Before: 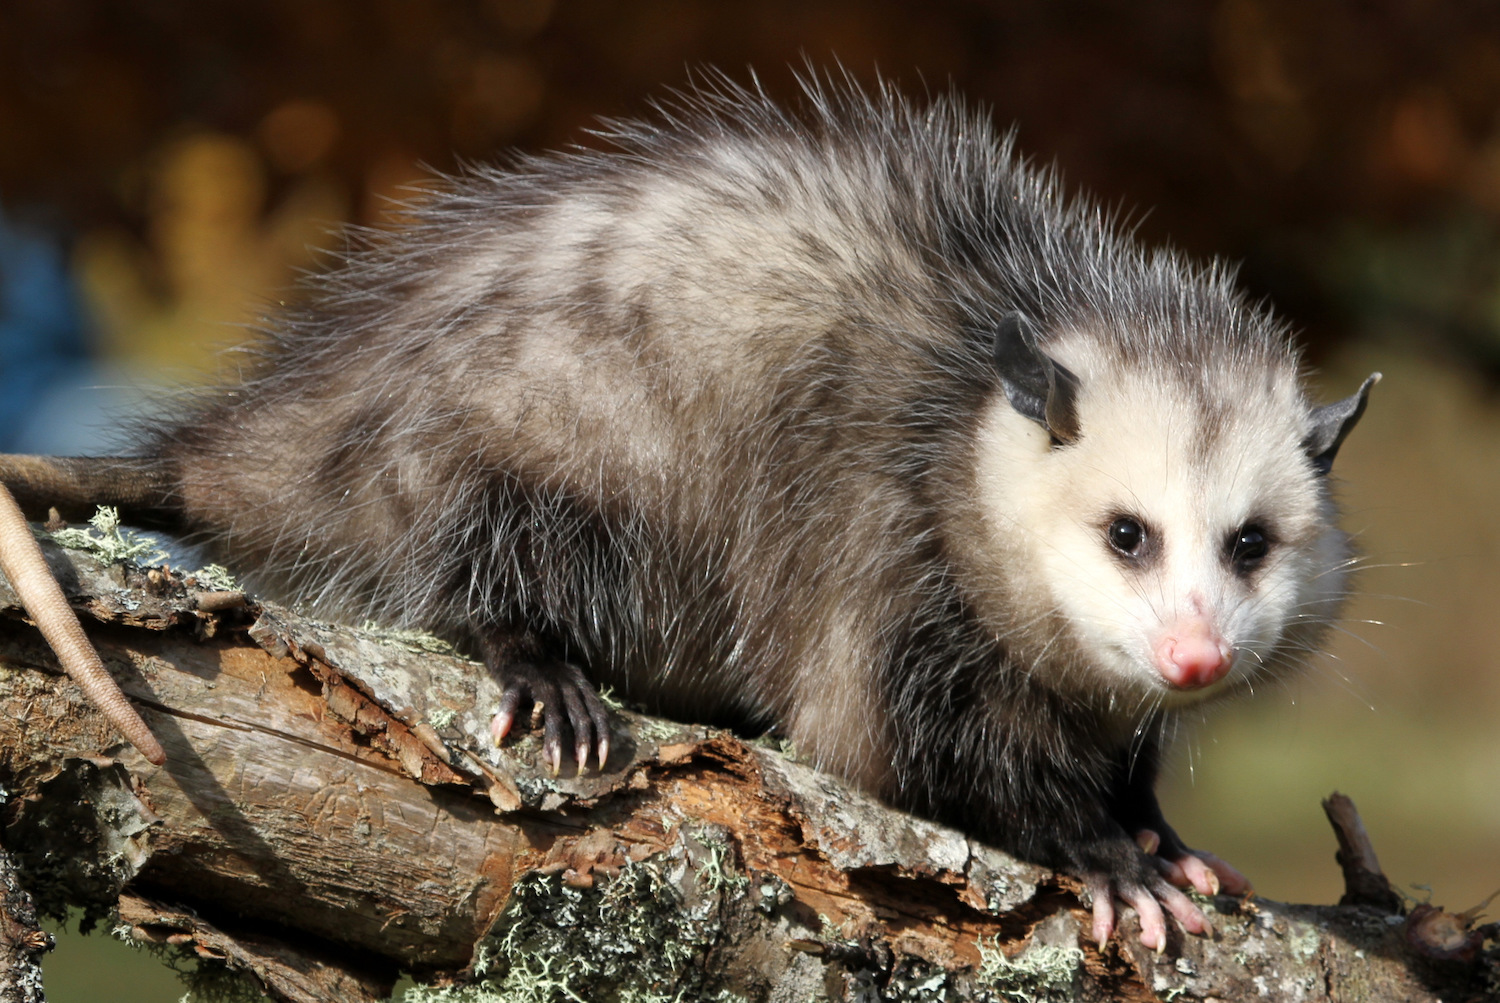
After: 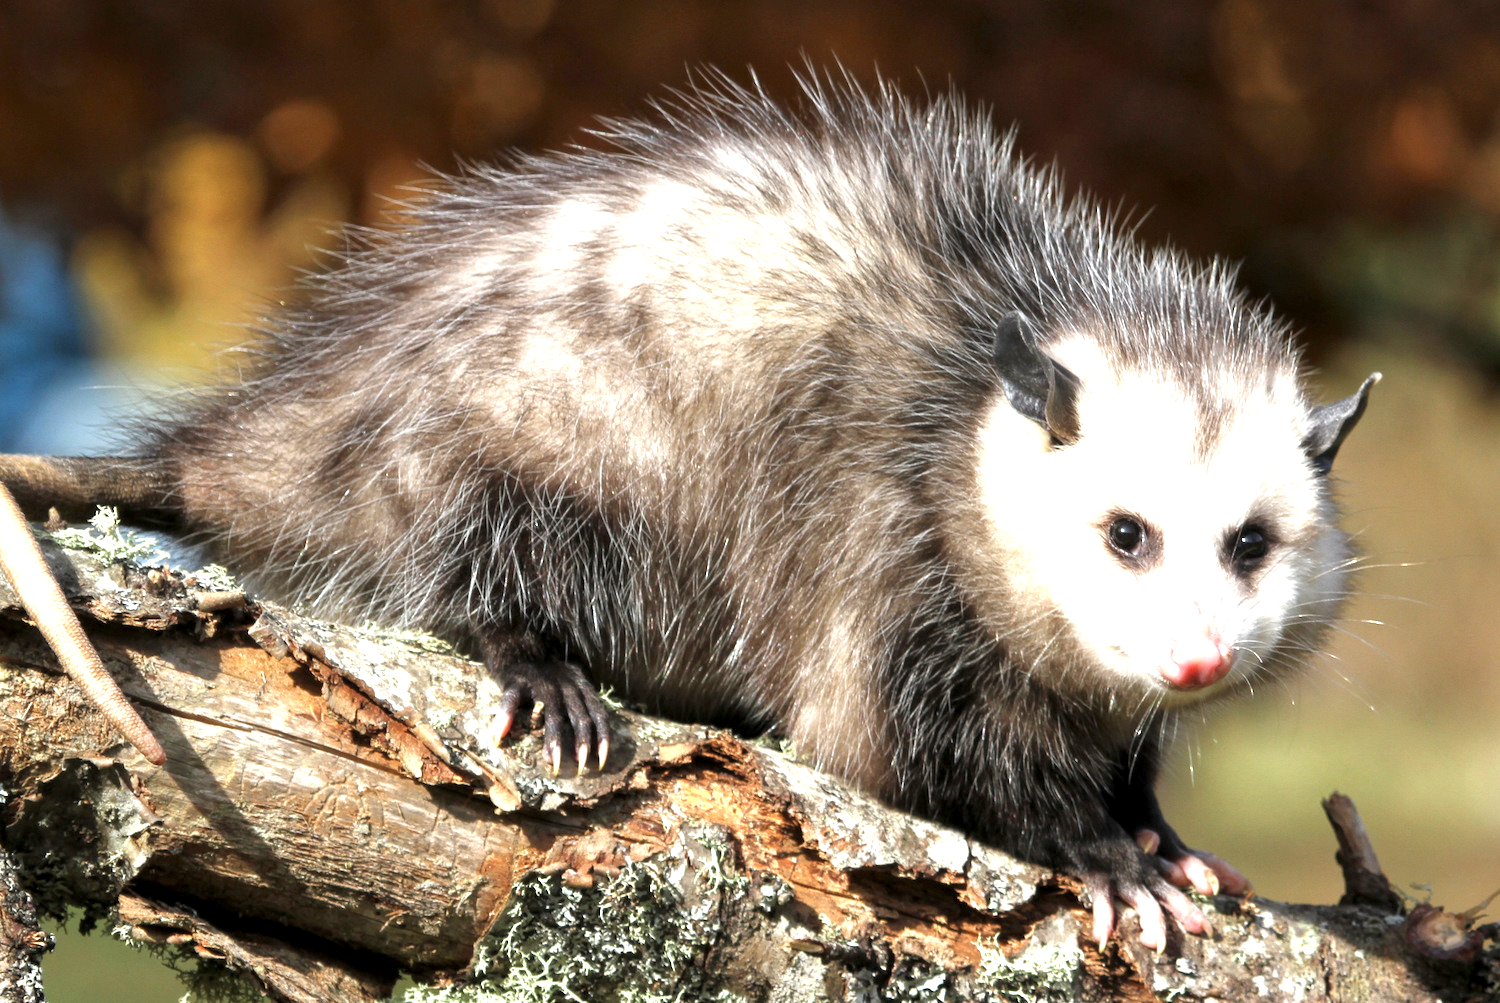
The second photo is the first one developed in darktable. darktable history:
local contrast: highlights 100%, shadows 100%, detail 120%, midtone range 0.2
exposure: black level correction 0, exposure 1.1 EV, compensate highlight preservation false
